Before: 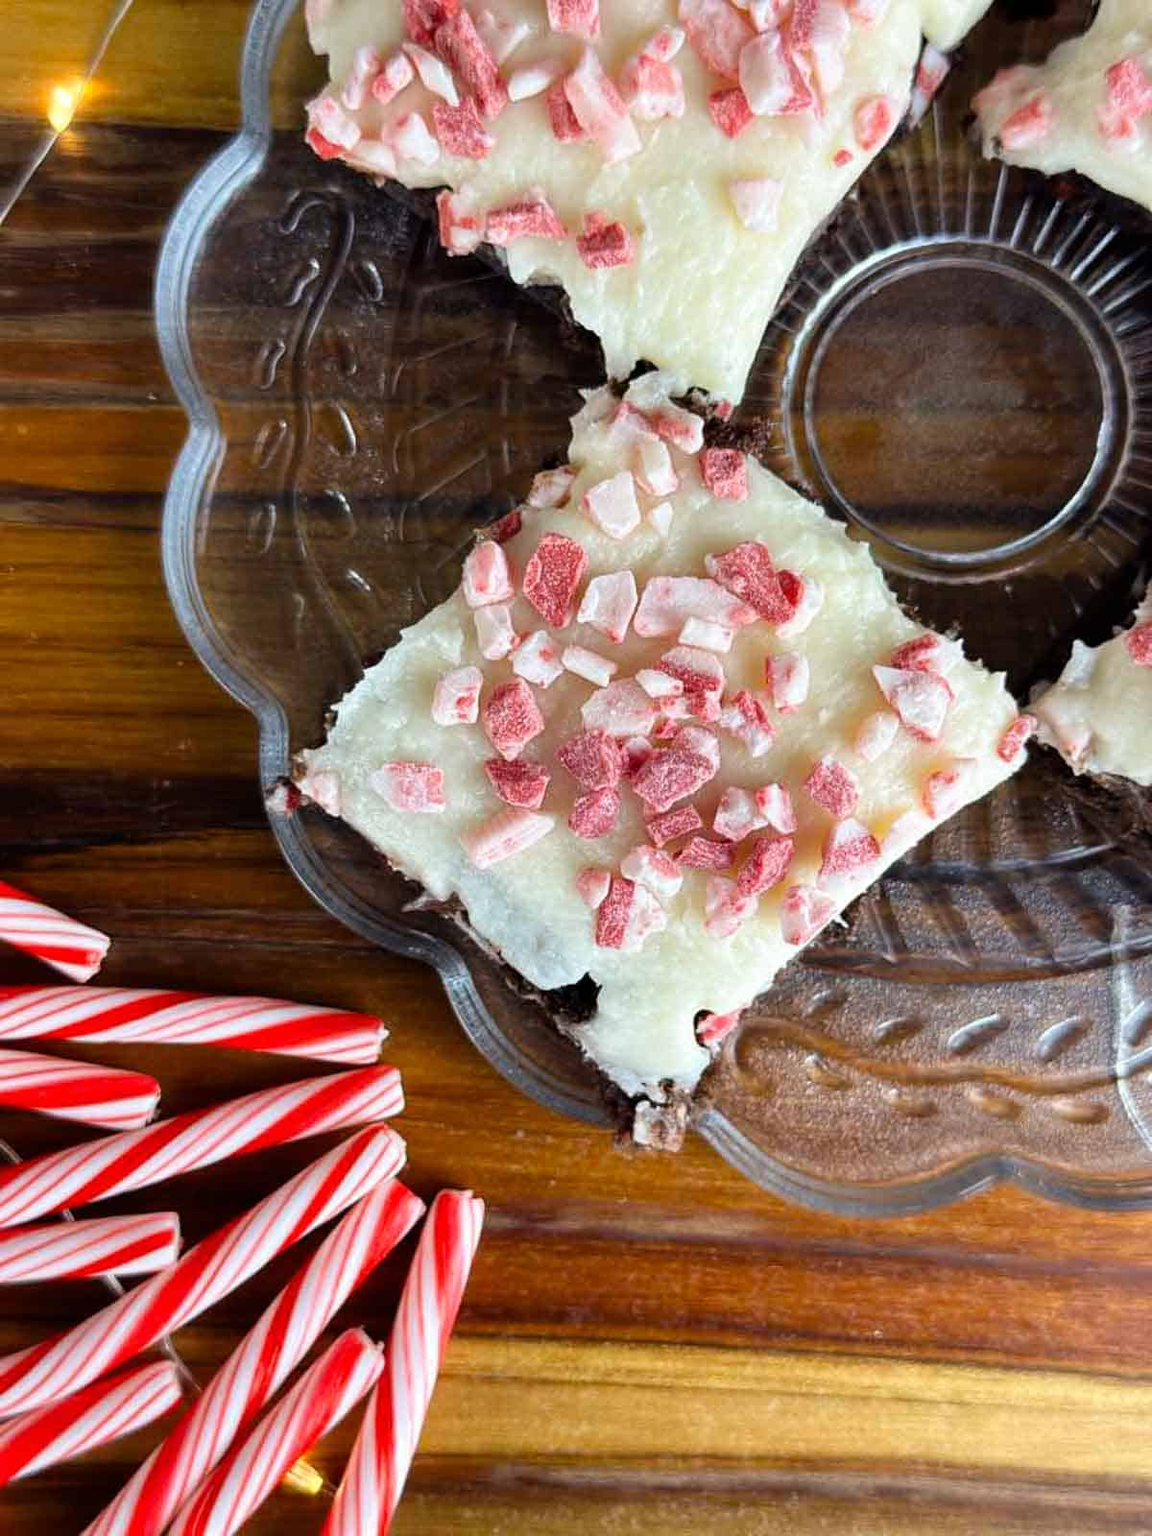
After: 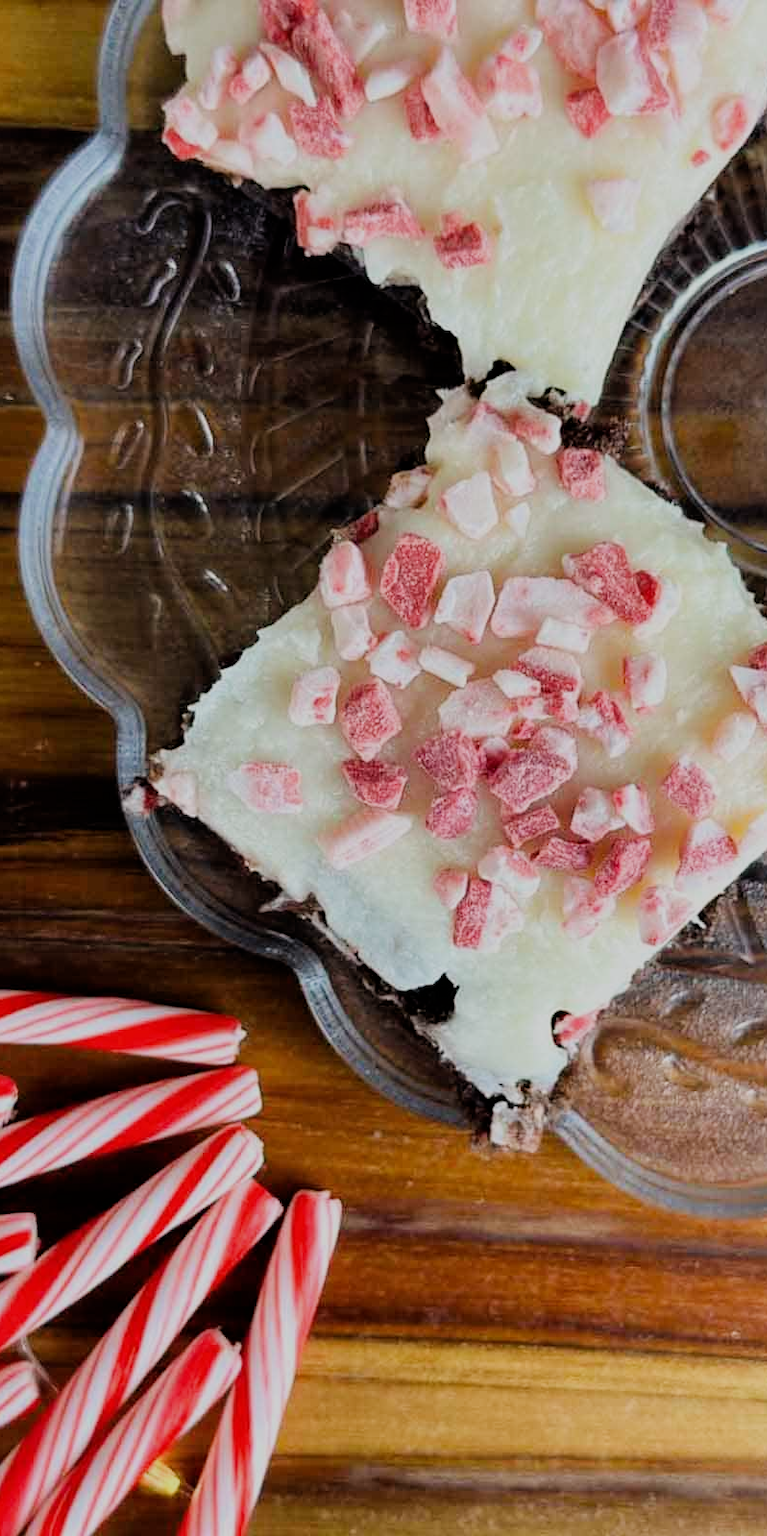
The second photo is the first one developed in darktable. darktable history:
filmic rgb: black relative exposure -7.19 EV, white relative exposure 5.37 EV, hardness 3.02
crop and rotate: left 12.443%, right 20.898%
